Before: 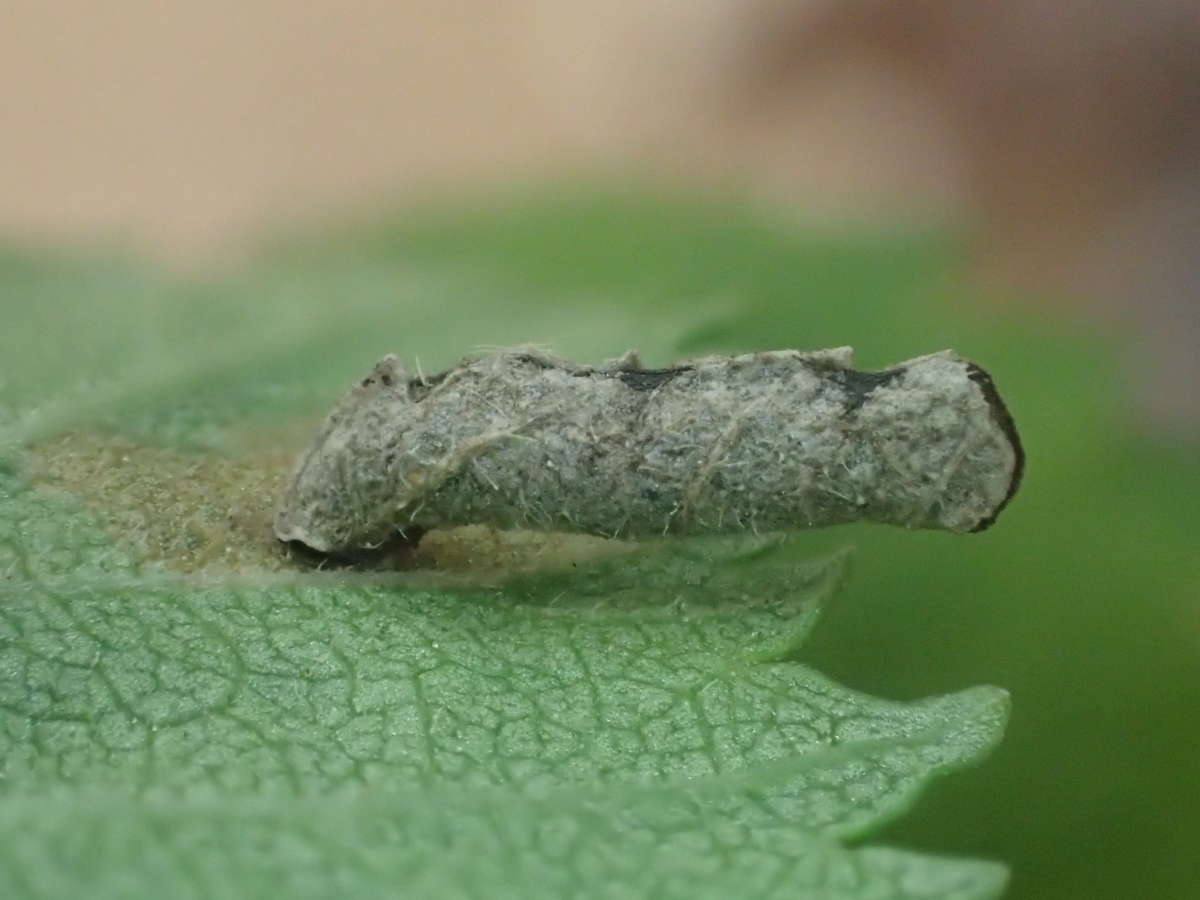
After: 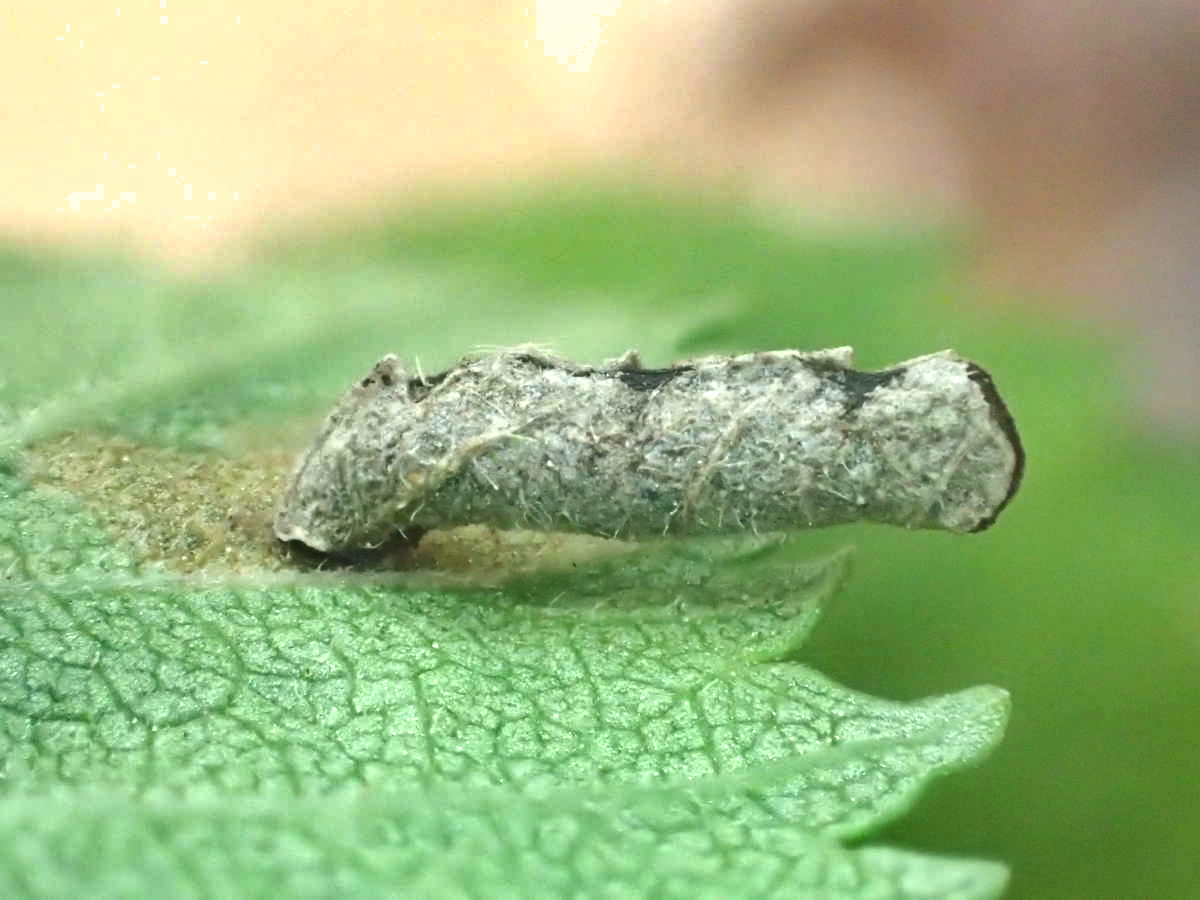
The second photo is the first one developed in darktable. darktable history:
shadows and highlights: soften with gaussian
exposure: black level correction 0, exposure 1.2 EV, compensate highlight preservation false
